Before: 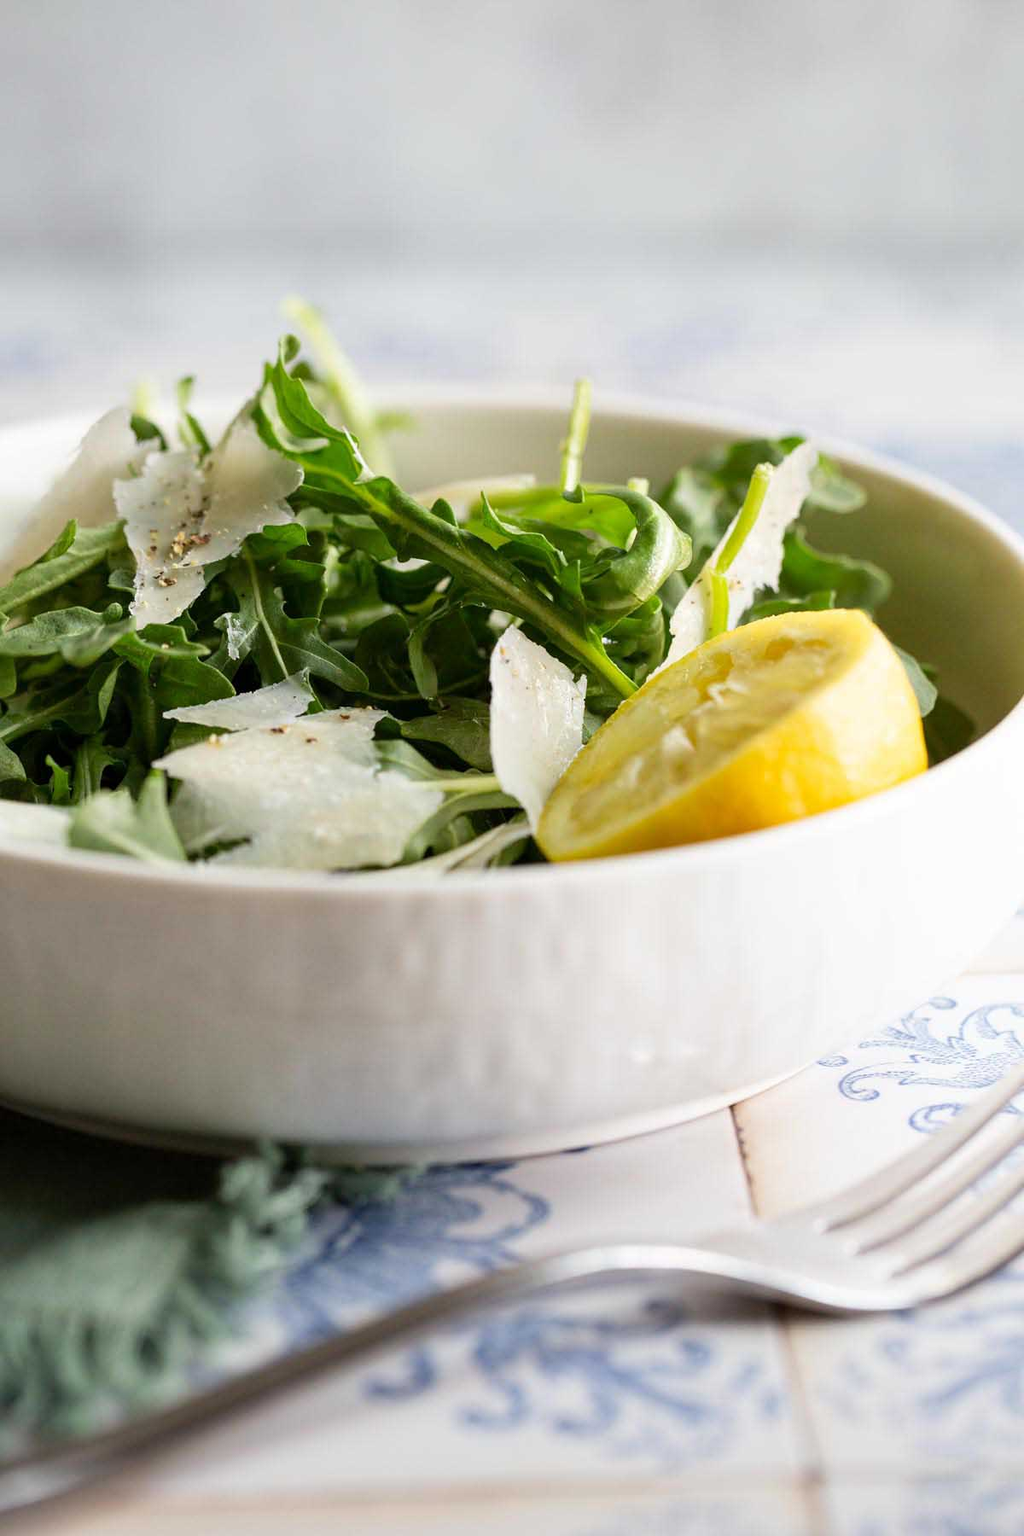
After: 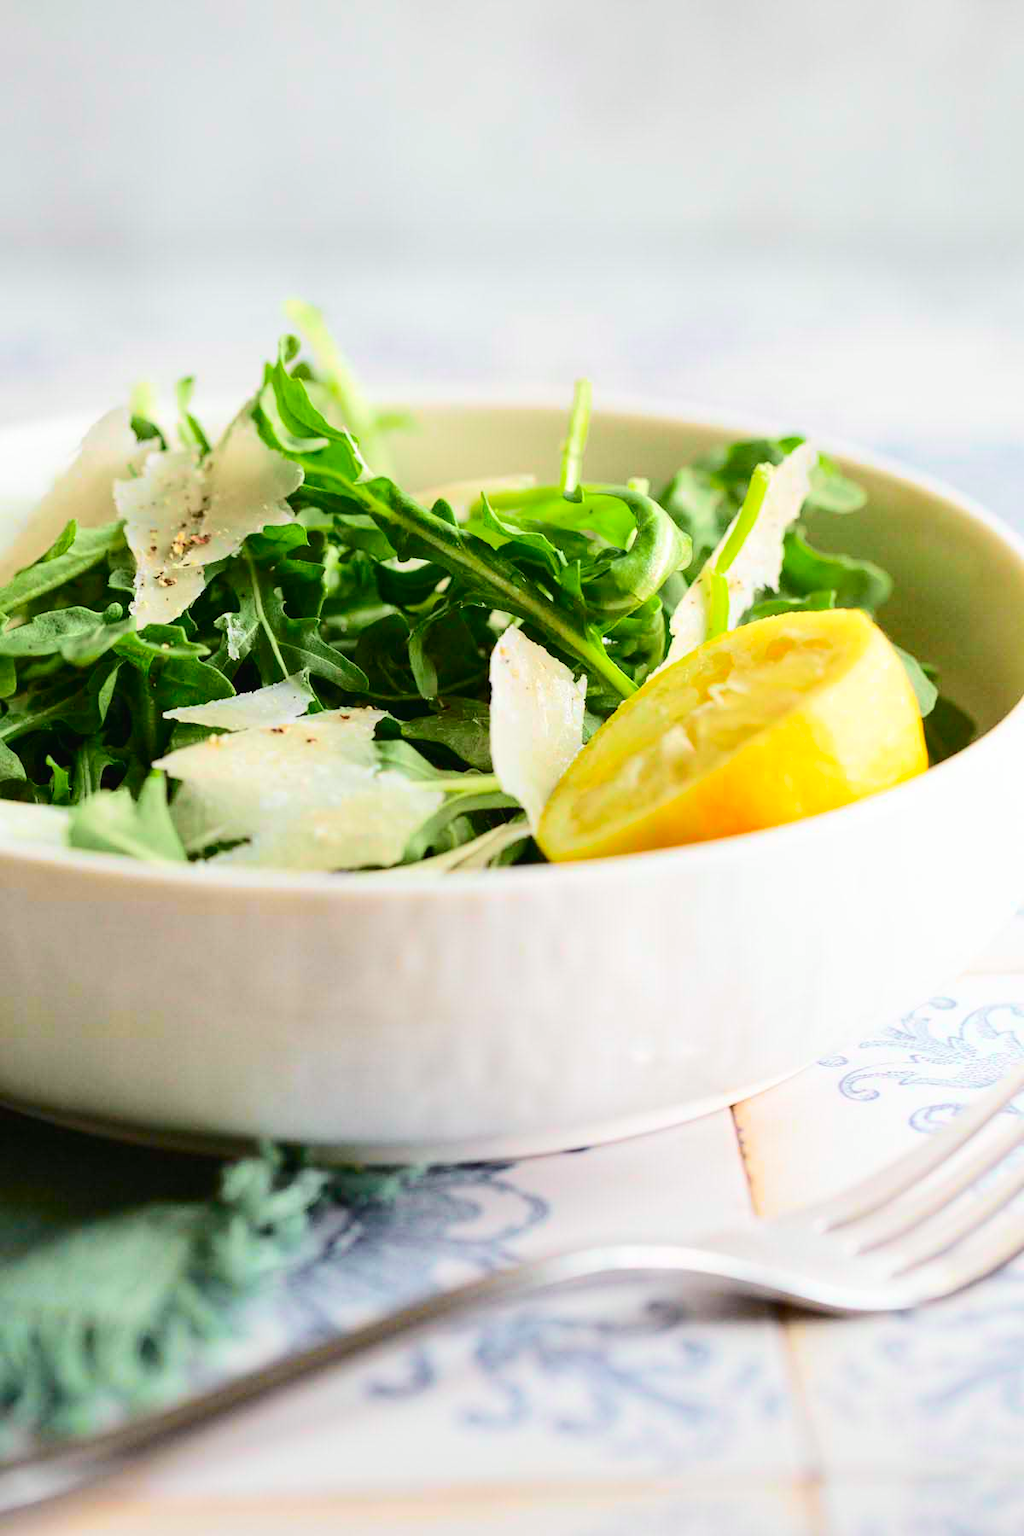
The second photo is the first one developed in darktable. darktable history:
tone curve: curves: ch0 [(0, 0.018) (0.036, 0.038) (0.15, 0.131) (0.27, 0.247) (0.503, 0.556) (0.763, 0.785) (1, 0.919)]; ch1 [(0, 0) (0.203, 0.158) (0.333, 0.283) (0.451, 0.417) (0.502, 0.5) (0.519, 0.522) (0.562, 0.588) (0.603, 0.664) (0.722, 0.813) (1, 1)]; ch2 [(0, 0) (0.29, 0.295) (0.404, 0.436) (0.497, 0.499) (0.521, 0.523) (0.561, 0.605) (0.639, 0.664) (0.712, 0.764) (1, 1)], color space Lab, independent channels, preserve colors none
exposure: exposure 0.566 EV
